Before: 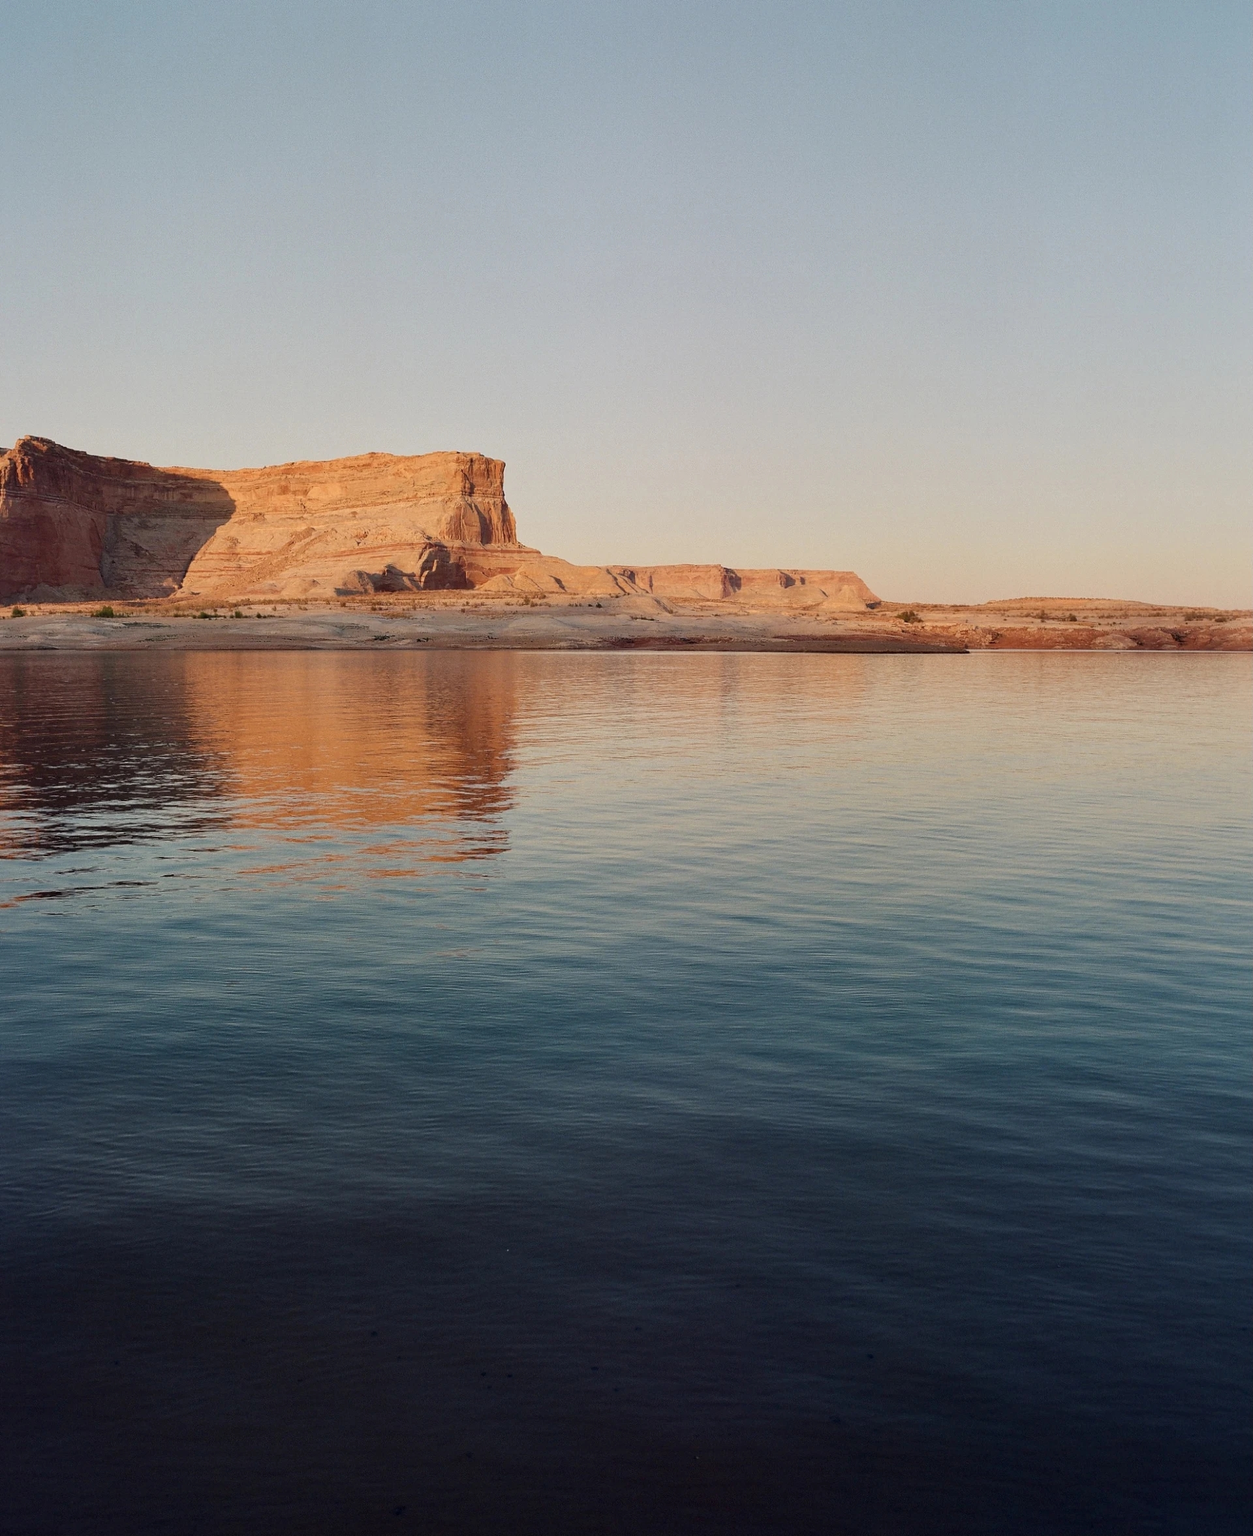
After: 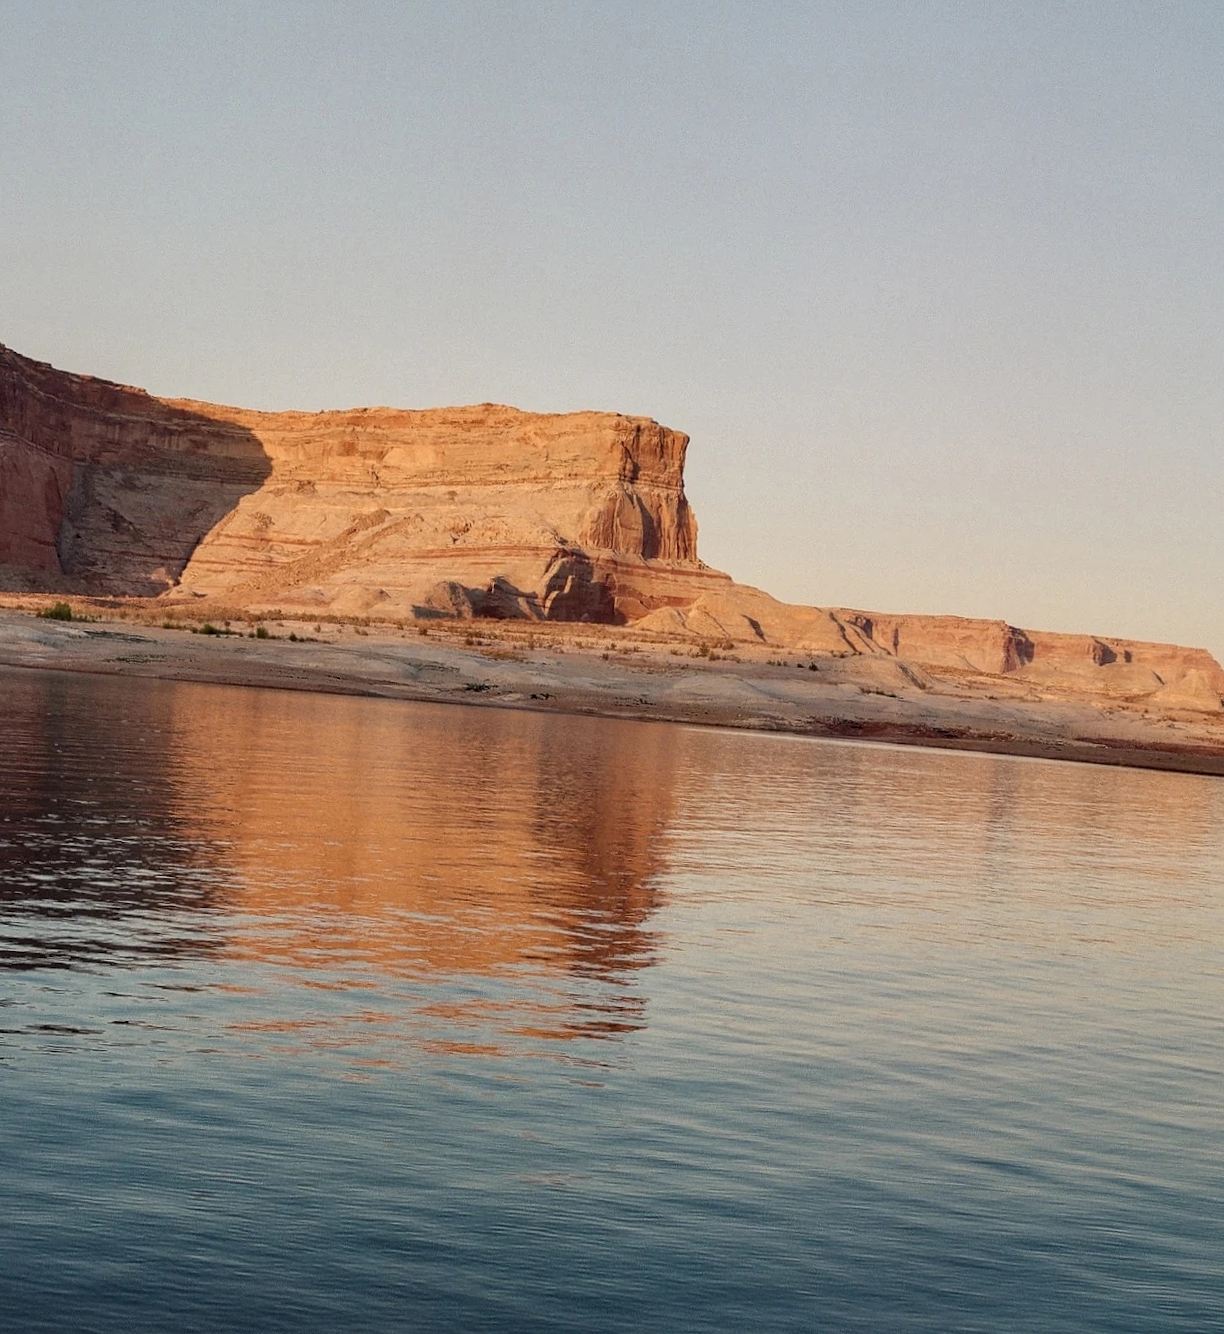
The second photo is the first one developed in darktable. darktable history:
local contrast: on, module defaults
crop and rotate: angle -4.99°, left 2.122%, top 6.945%, right 27.566%, bottom 30.519%
